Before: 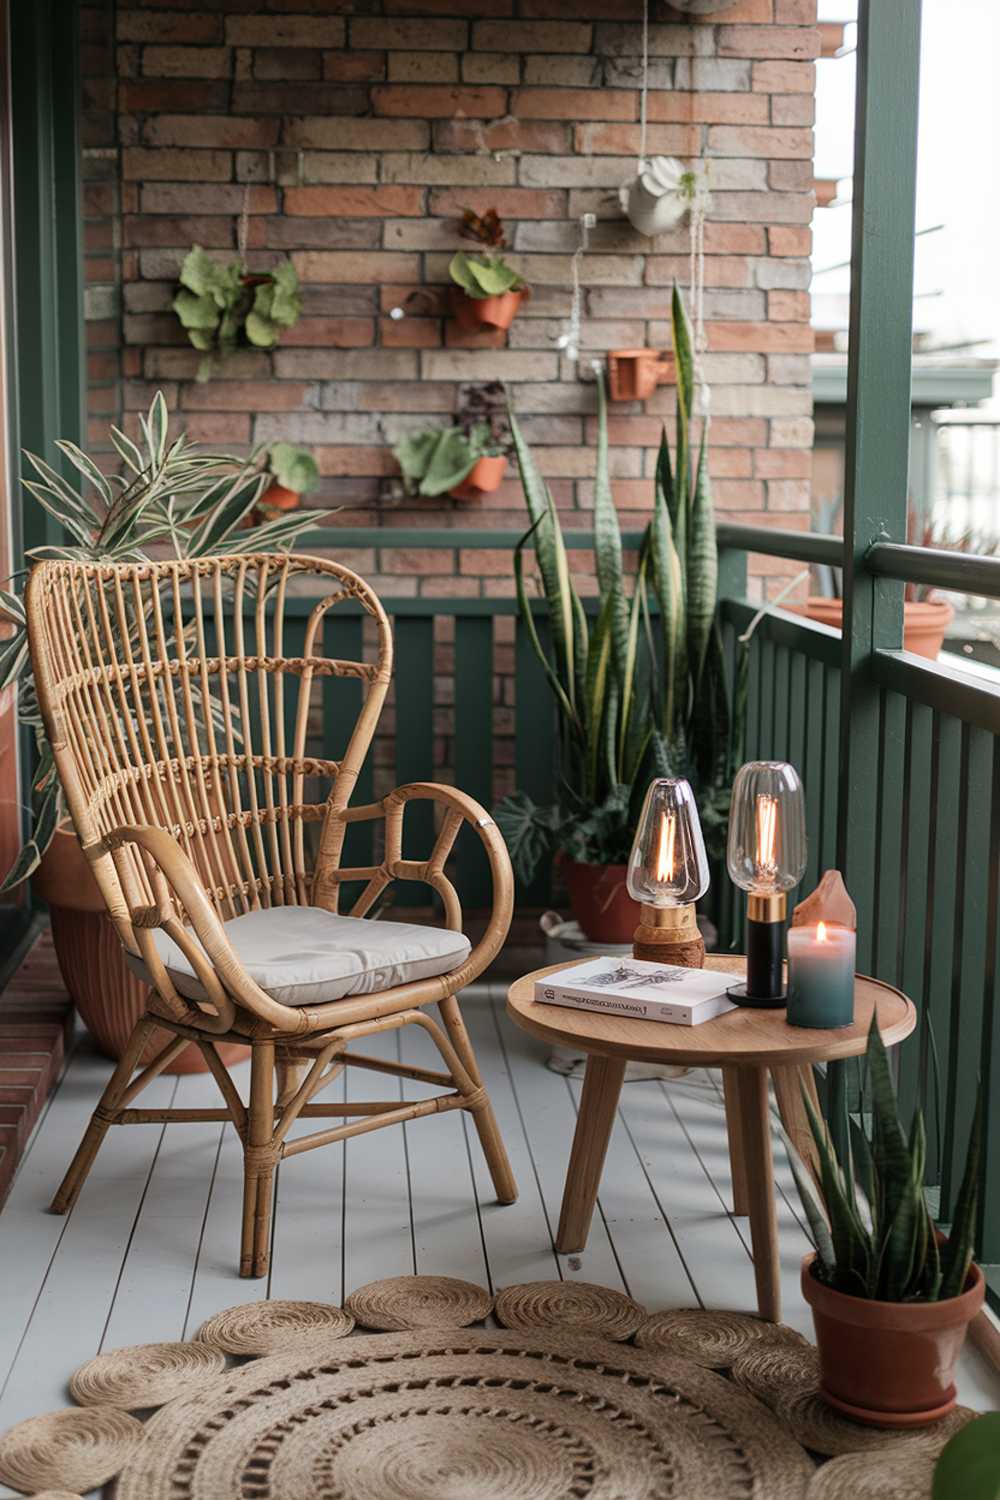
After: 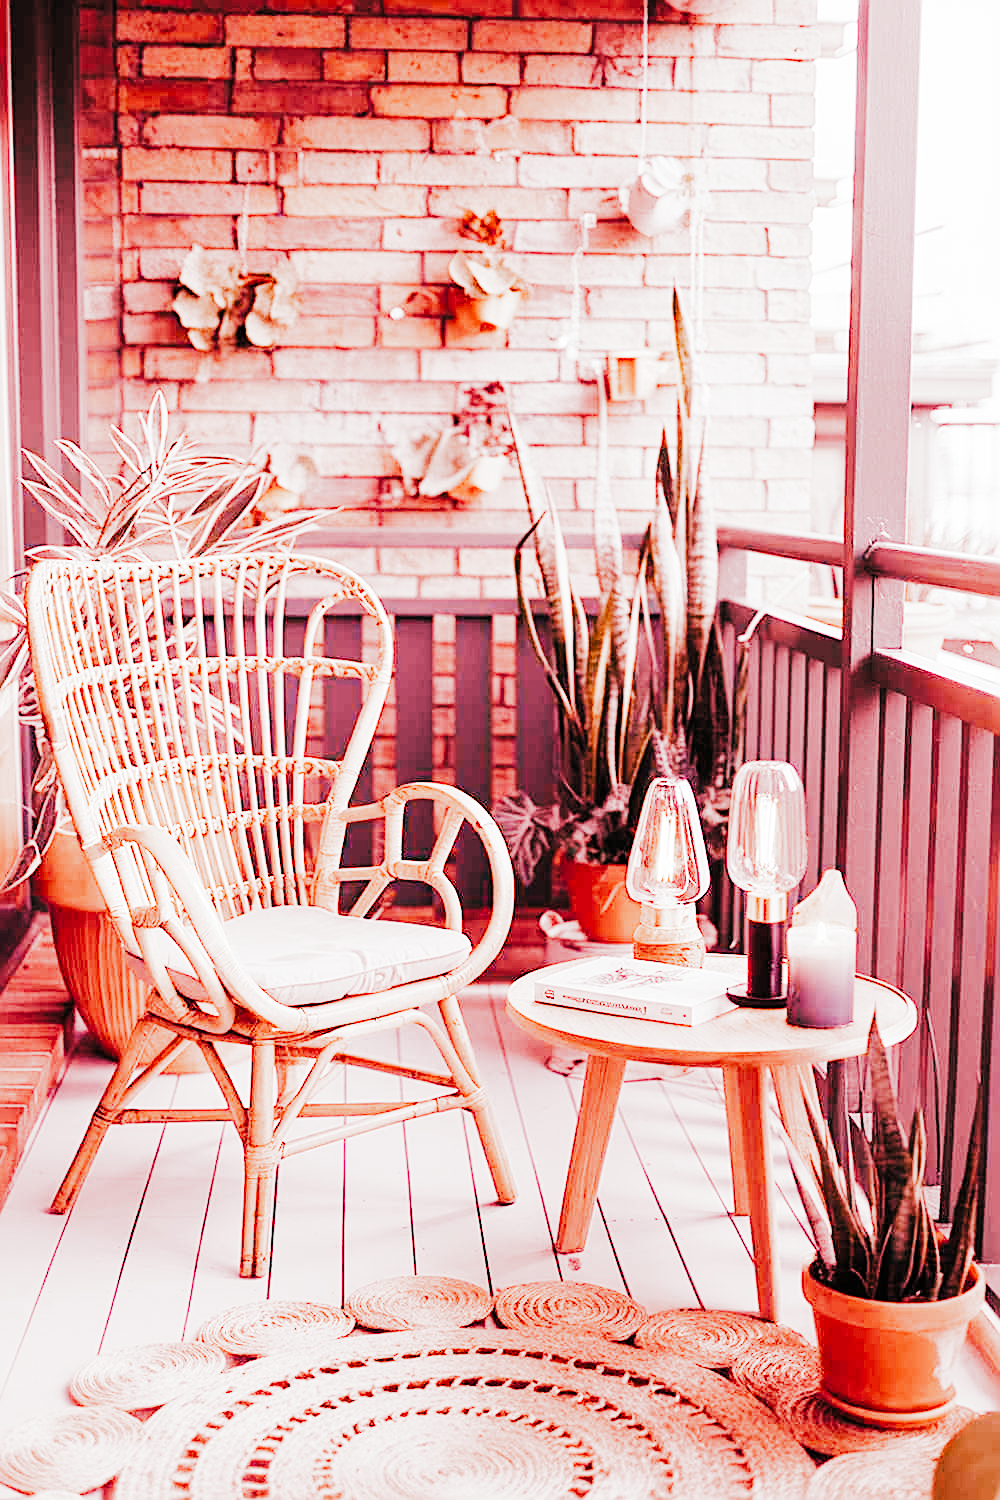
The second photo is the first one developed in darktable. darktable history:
white balance: red 3.121, blue 1.419
sharpen: on, module defaults
filmic: grey point source 13.58, black point source -4.59, white point source 5.12, grey point target 18, white point target 100, output power 2.2, latitude stops 2, contrast 1.65, saturation 100, global saturation 100, balance 7.44
exposure: black level correction -0.005, exposure 1.002 EV, compensate highlight preservation false
exposure #1: black level correction -0.005, exposure 0.302 EV, compensate highlight preservation false
